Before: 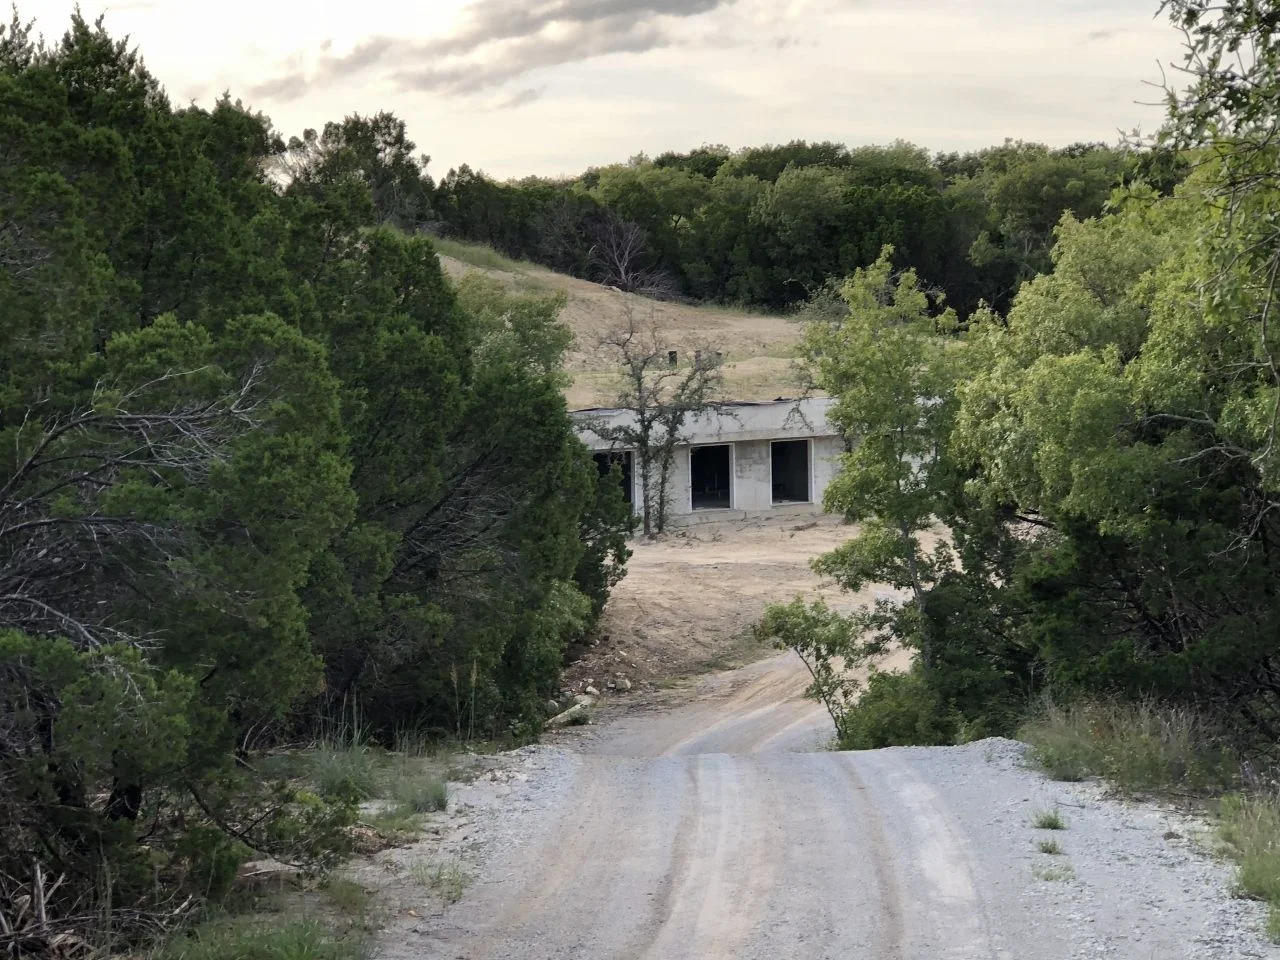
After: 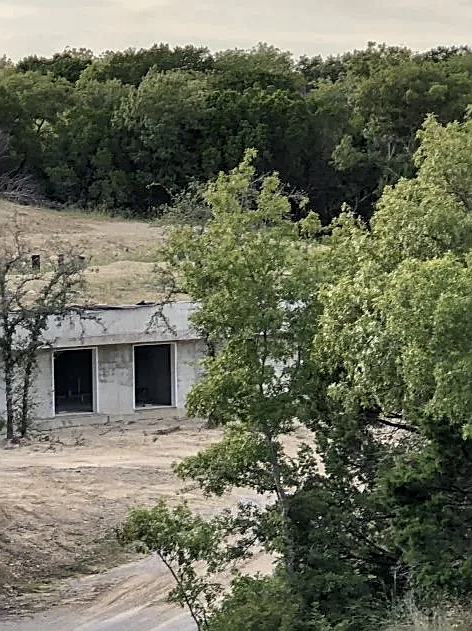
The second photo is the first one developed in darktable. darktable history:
crop and rotate: left 49.798%, top 10.086%, right 13.265%, bottom 24.111%
local contrast: on, module defaults
shadows and highlights: soften with gaussian
sharpen: amount 0.744
